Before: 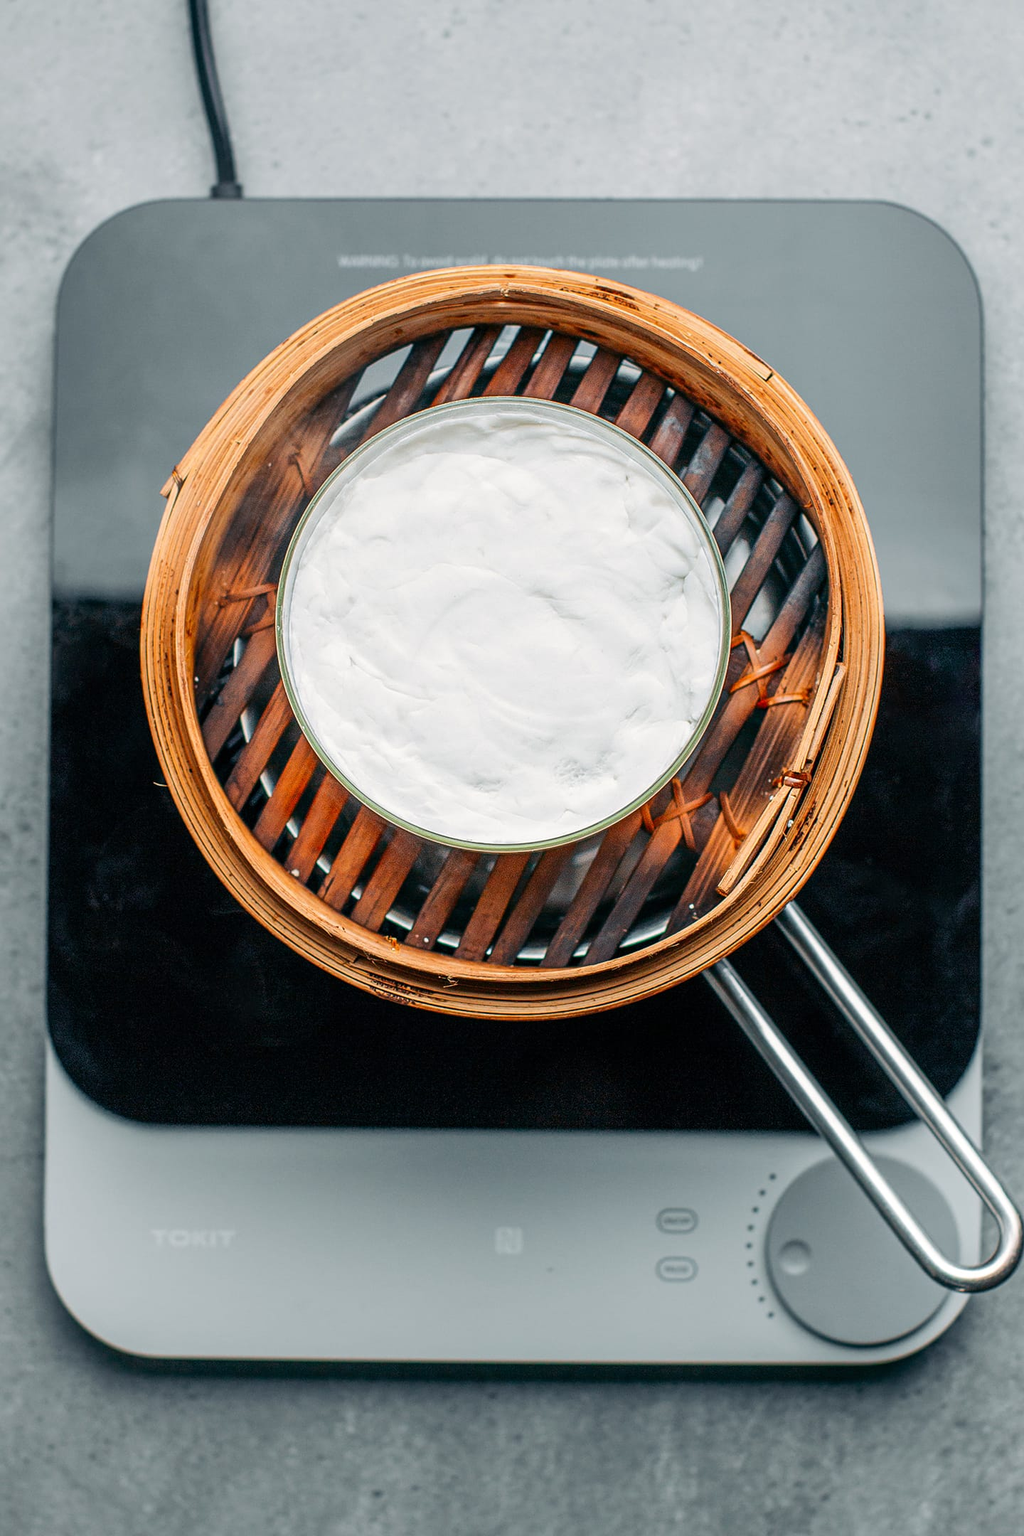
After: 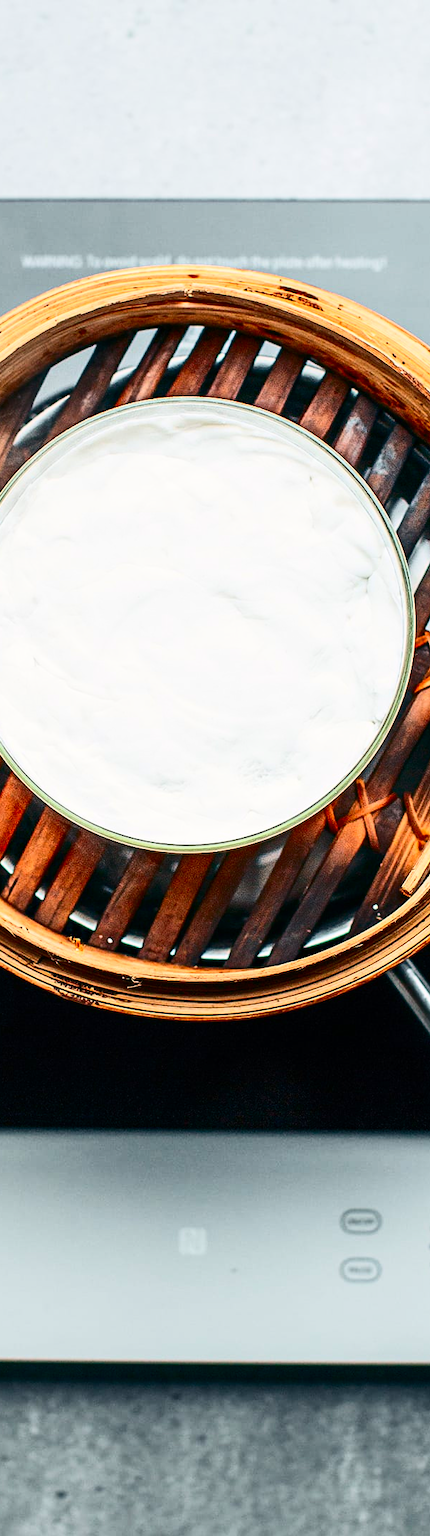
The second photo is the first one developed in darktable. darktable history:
crop: left 30.955%, right 26.963%
contrast brightness saturation: contrast 0.4, brightness 0.097, saturation 0.206
